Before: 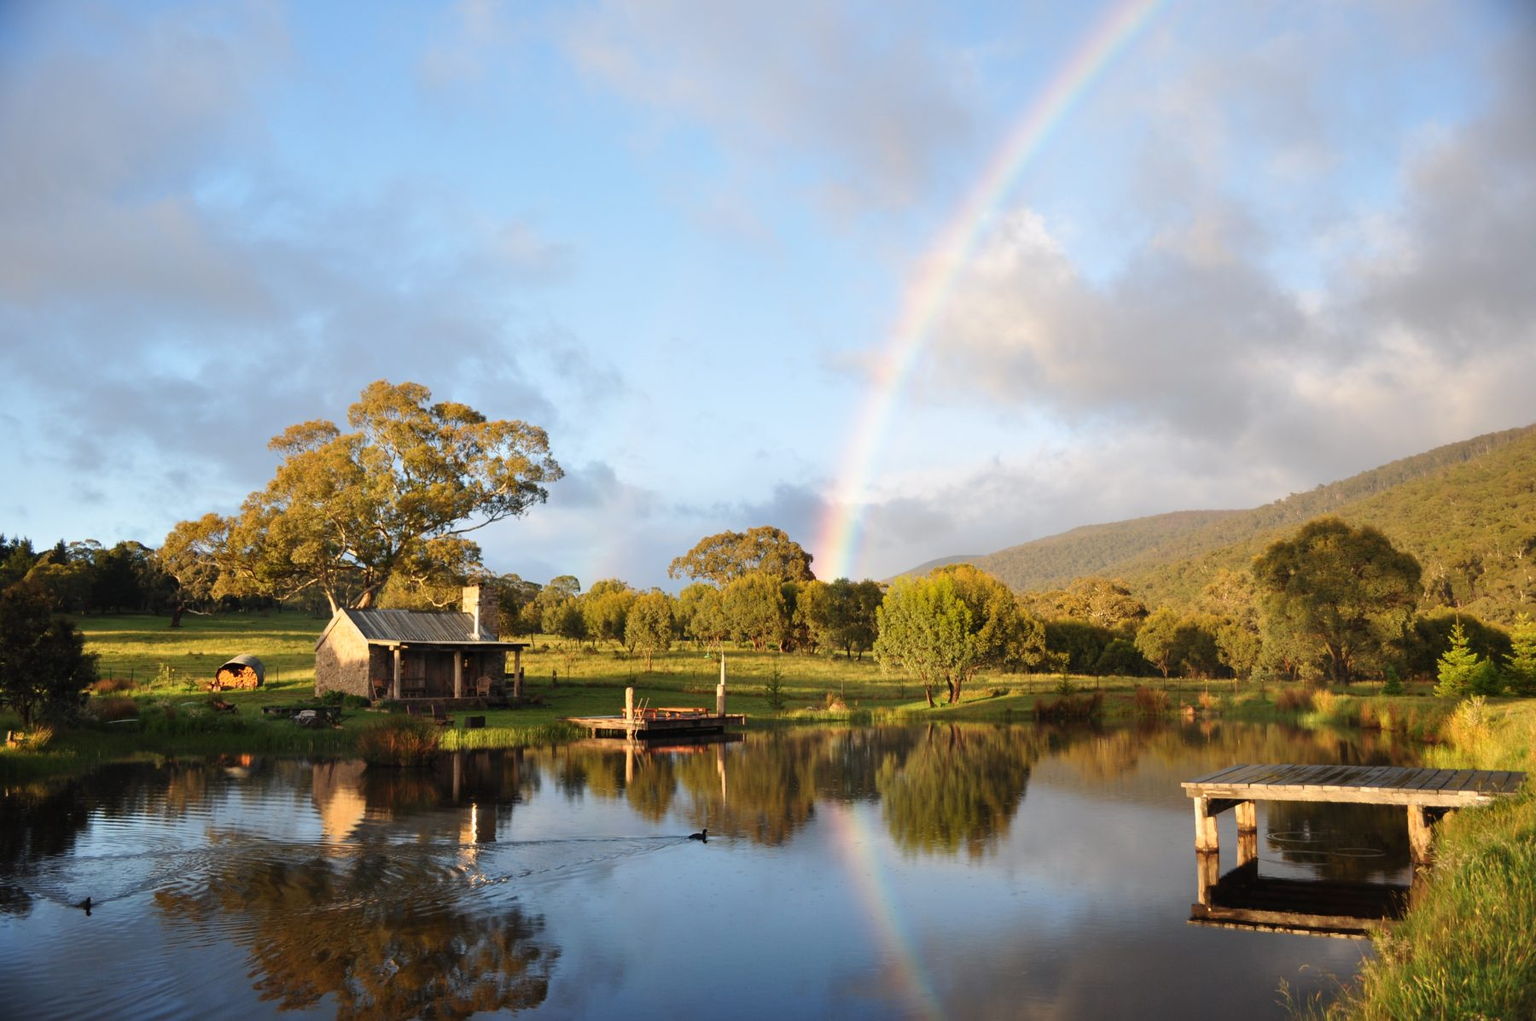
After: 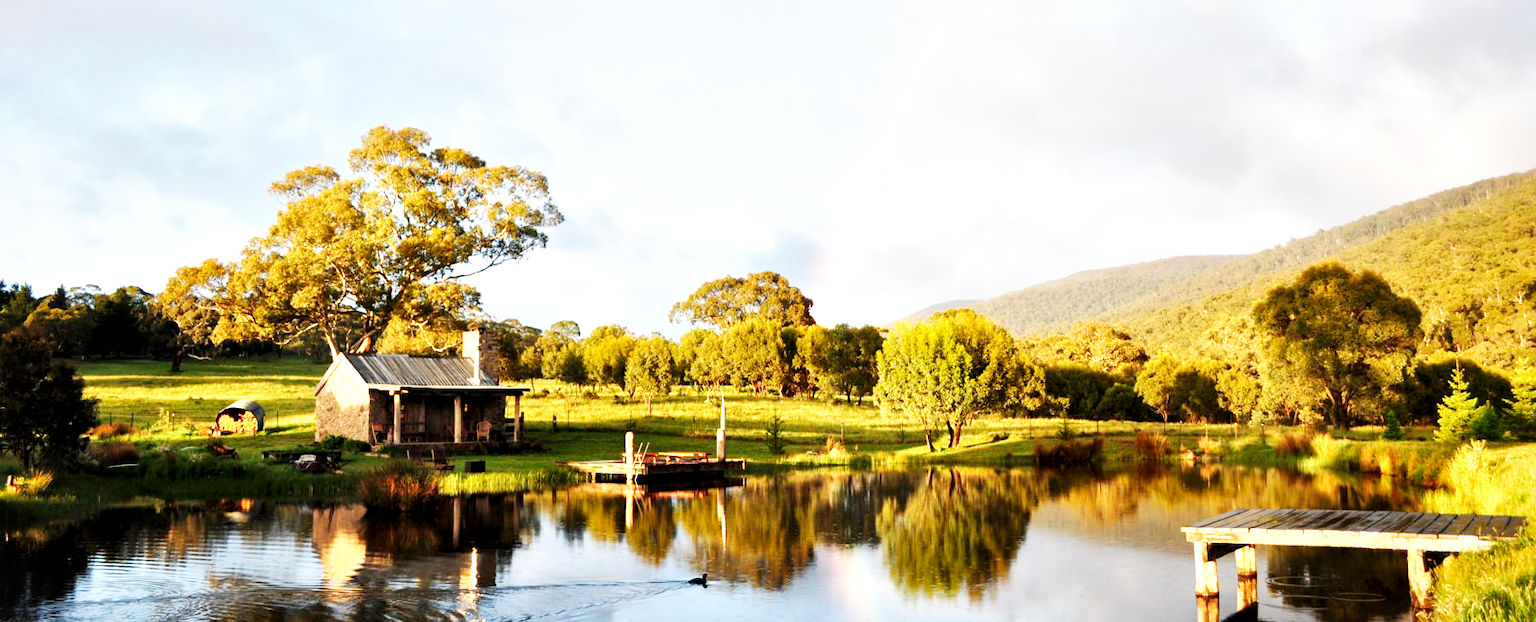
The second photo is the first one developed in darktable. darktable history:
crop and rotate: top 25.07%, bottom 13.955%
local contrast: mode bilateral grid, contrast 25, coarseness 48, detail 151%, midtone range 0.2
base curve: curves: ch0 [(0, 0) (0.007, 0.004) (0.027, 0.03) (0.046, 0.07) (0.207, 0.54) (0.442, 0.872) (0.673, 0.972) (1, 1)], exposure shift 0.01, preserve colors none
